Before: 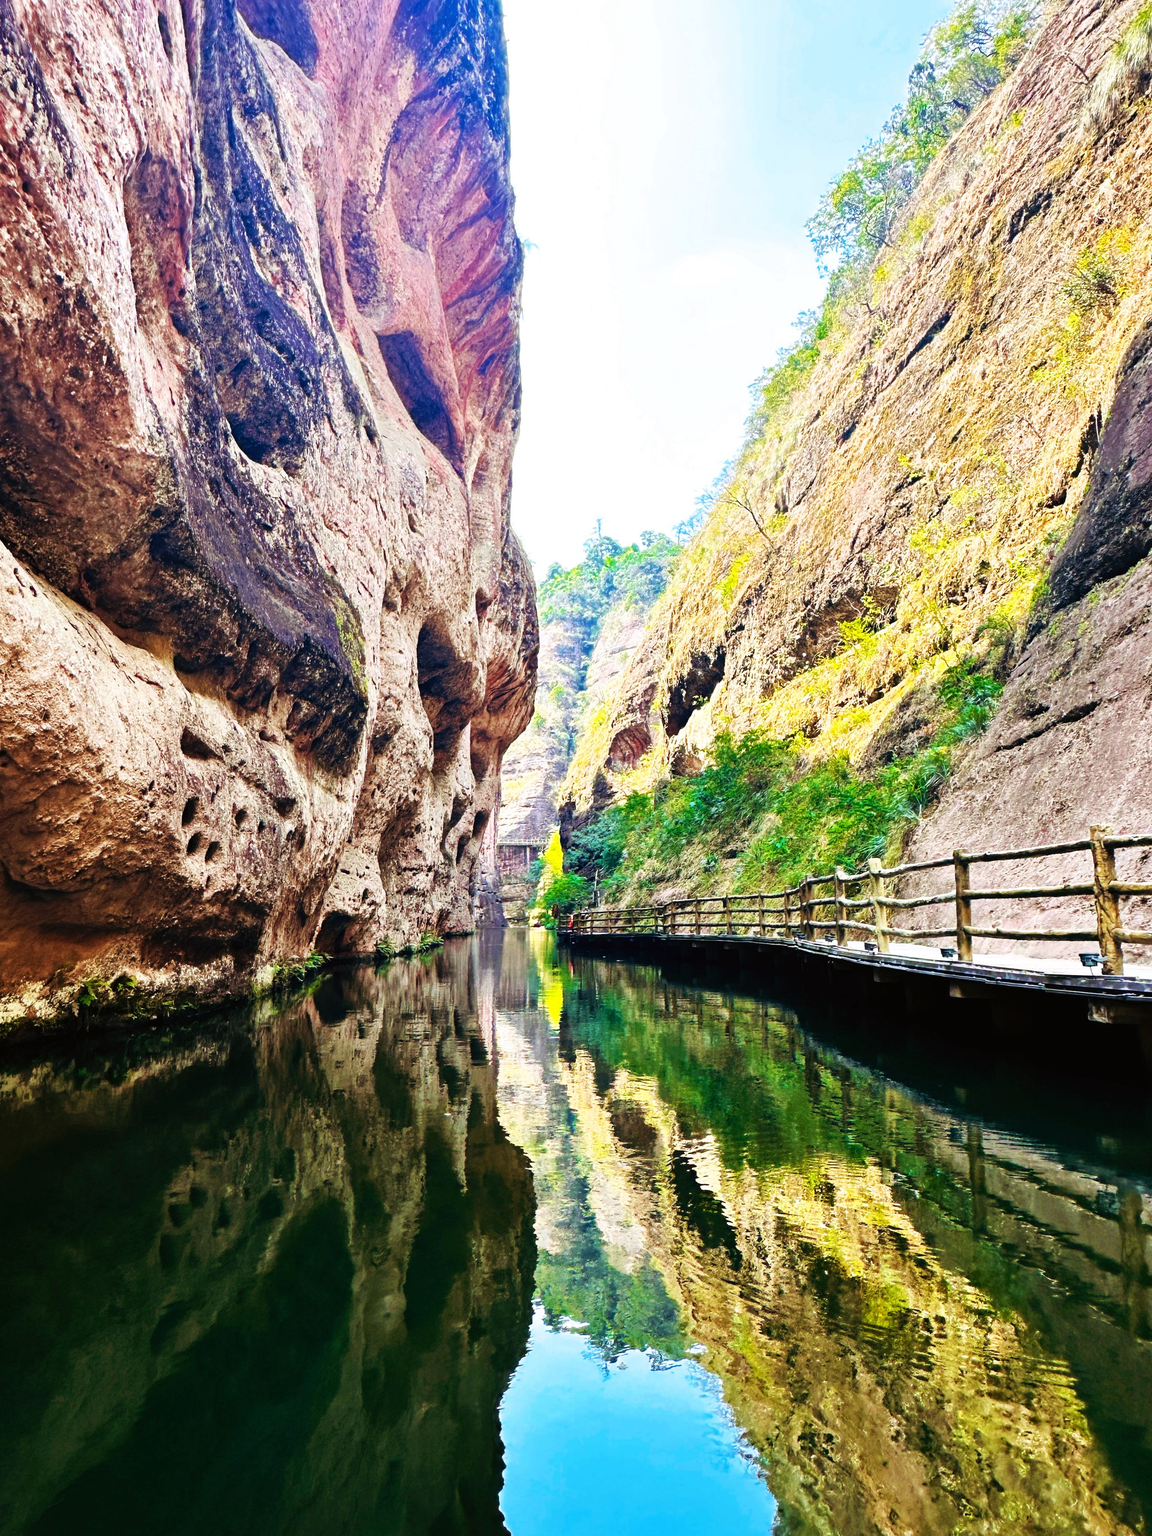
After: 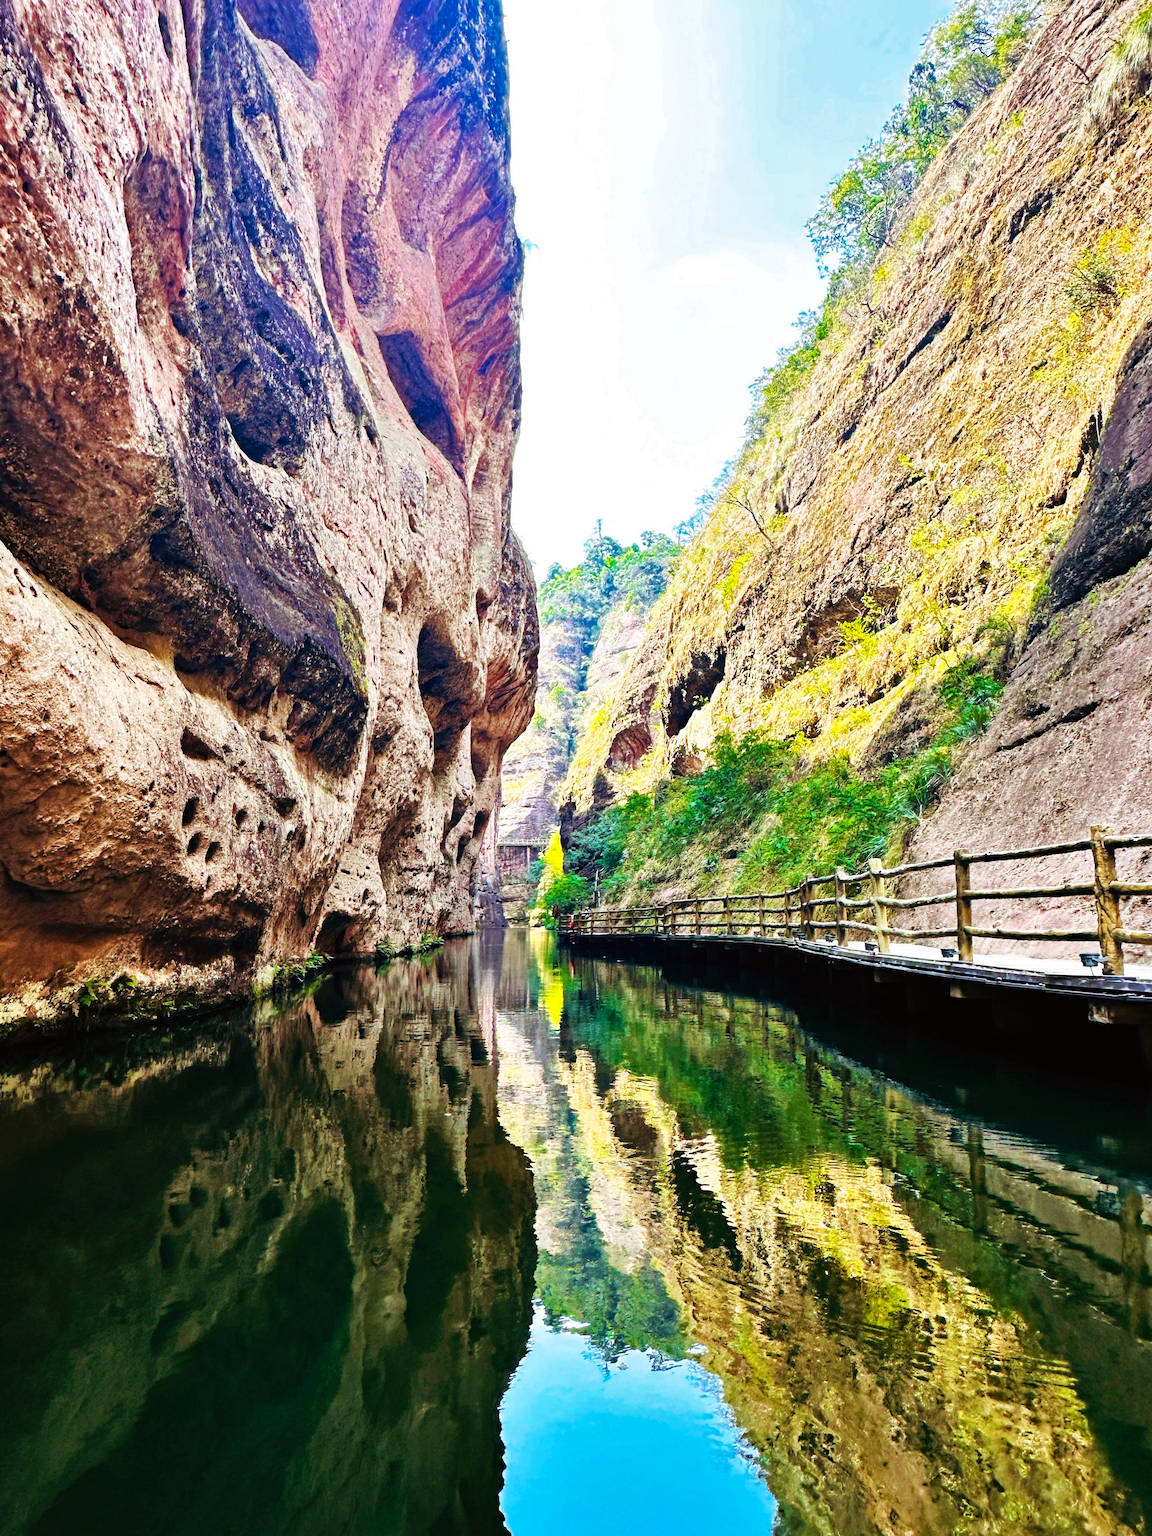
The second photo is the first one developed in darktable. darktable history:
haze removal: compatibility mode true, adaptive false
shadows and highlights: shadows 31.9, highlights -32.69, soften with gaussian
